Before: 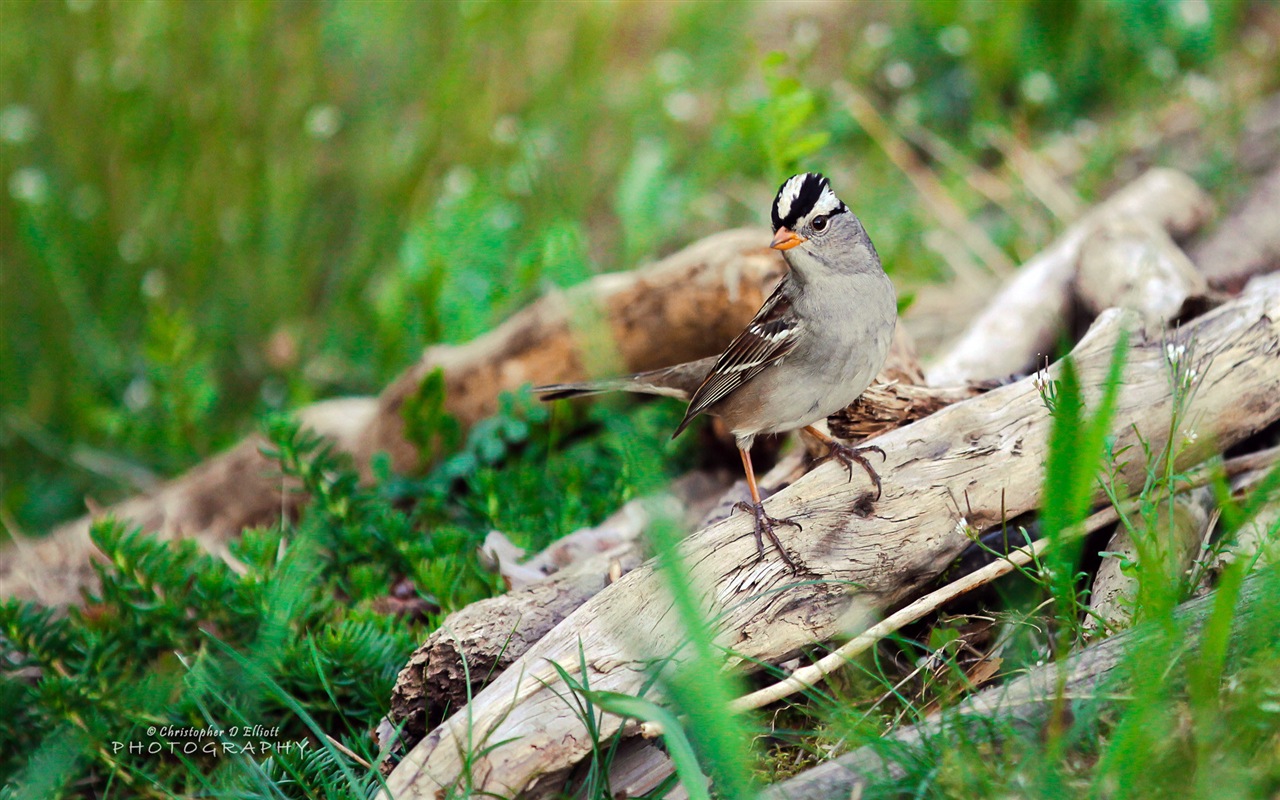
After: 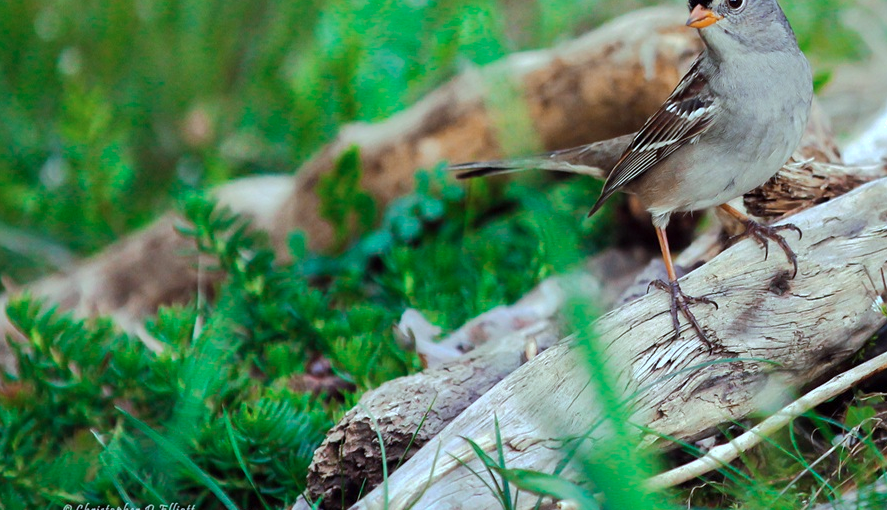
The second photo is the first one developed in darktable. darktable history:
shadows and highlights: shadows 30.2
crop: left 6.583%, top 27.772%, right 24.068%, bottom 8.42%
color calibration: illuminant F (fluorescent), F source F9 (Cool White Deluxe 4150 K) – high CRI, x 0.374, y 0.373, temperature 4158.78 K
